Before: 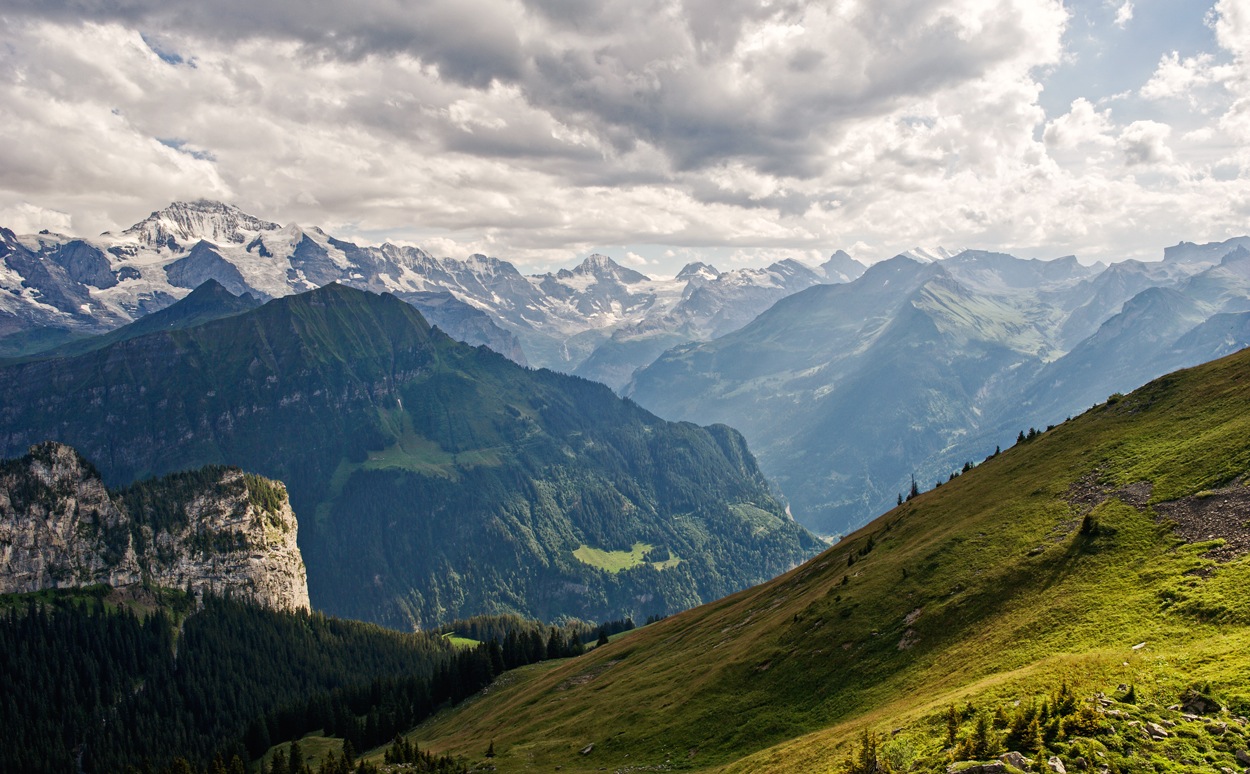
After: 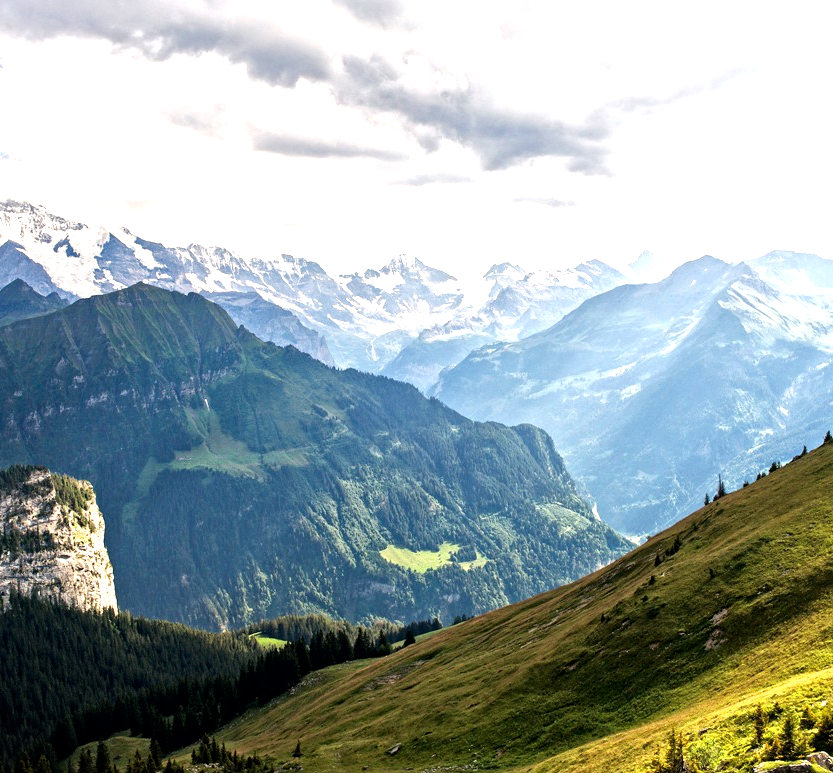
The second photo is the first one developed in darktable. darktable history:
exposure: black level correction 0.001, exposure 0.499 EV, compensate exposure bias true, compensate highlight preservation false
local contrast: mode bilateral grid, contrast 20, coarseness 50, detail 129%, midtone range 0.2
tone equalizer: -8 EV -0.754 EV, -7 EV -0.686 EV, -6 EV -0.62 EV, -5 EV -0.419 EV, -3 EV 0.383 EV, -2 EV 0.6 EV, -1 EV 0.698 EV, +0 EV 0.728 EV
crop and rotate: left 15.539%, right 17.77%
